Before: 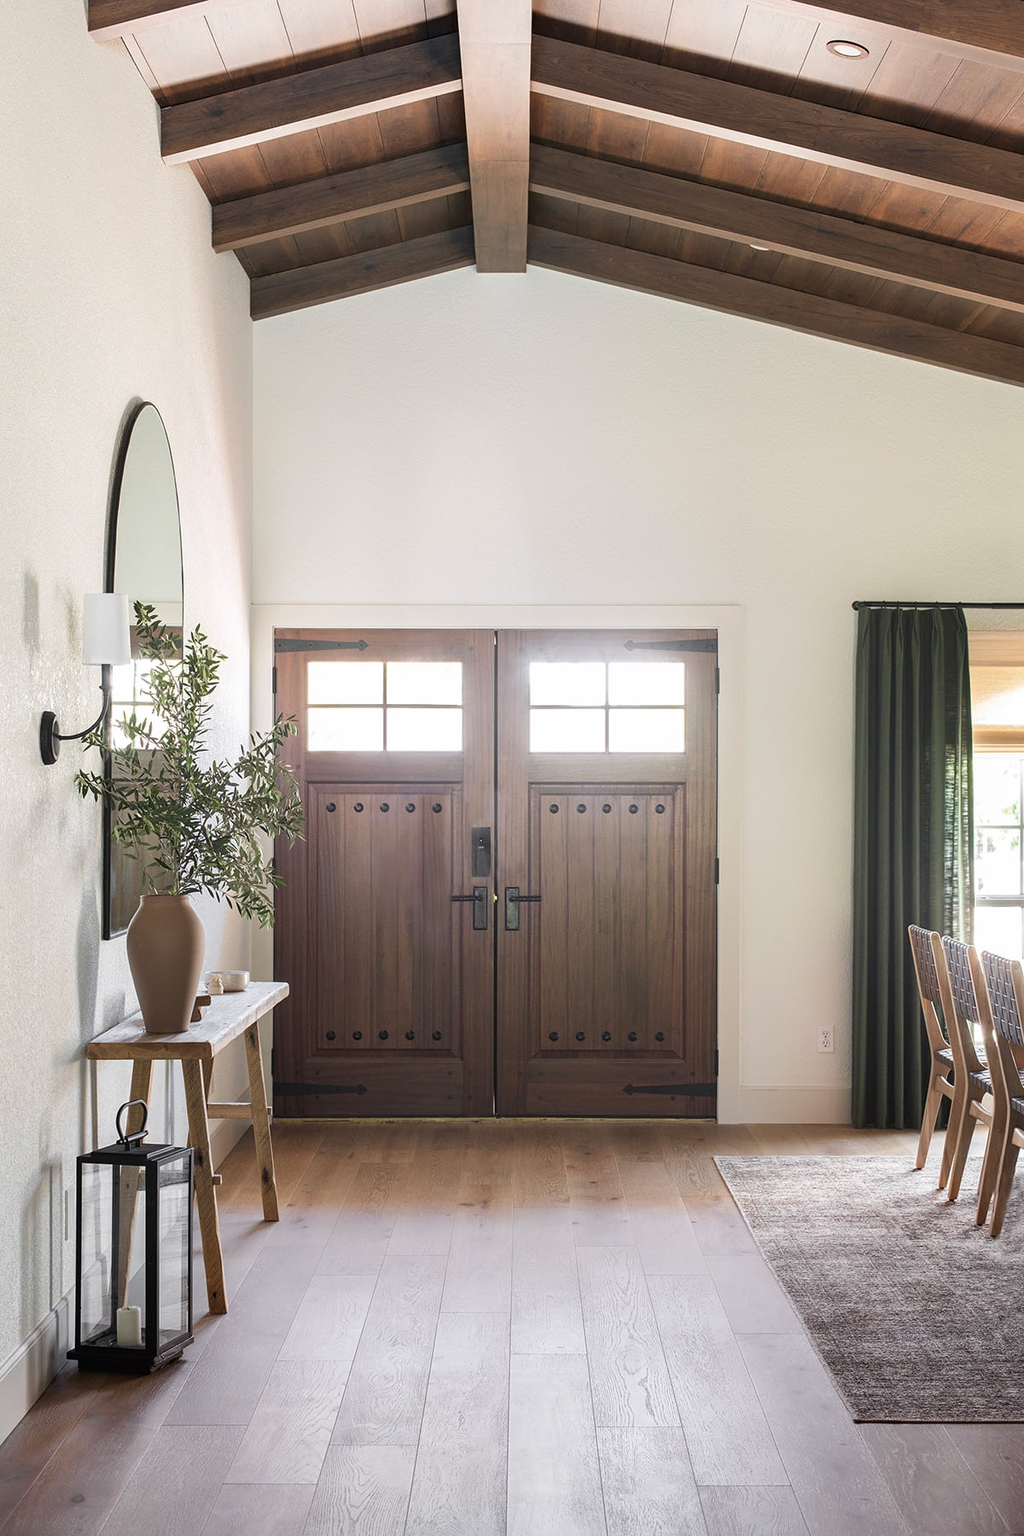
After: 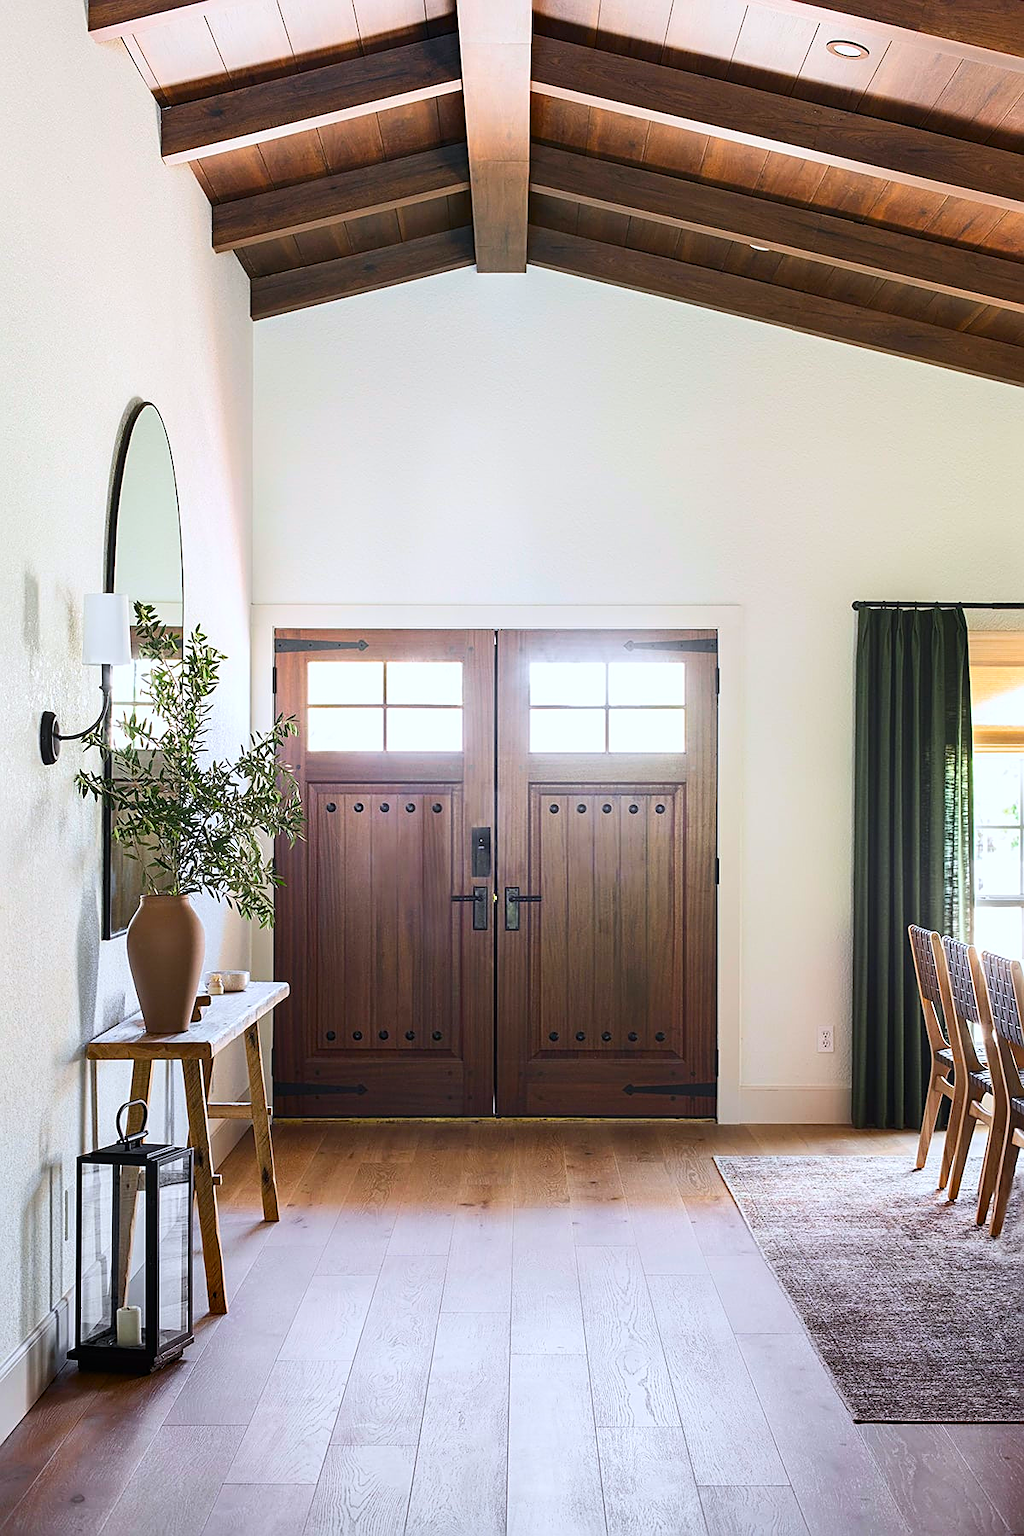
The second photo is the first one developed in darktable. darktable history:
color calibration: x 0.355, y 0.367, temperature 4700.38 K
contrast brightness saturation: contrast 0.18, saturation 0.3
color balance rgb: perceptual saturation grading › global saturation 30%
sharpen: on, module defaults
